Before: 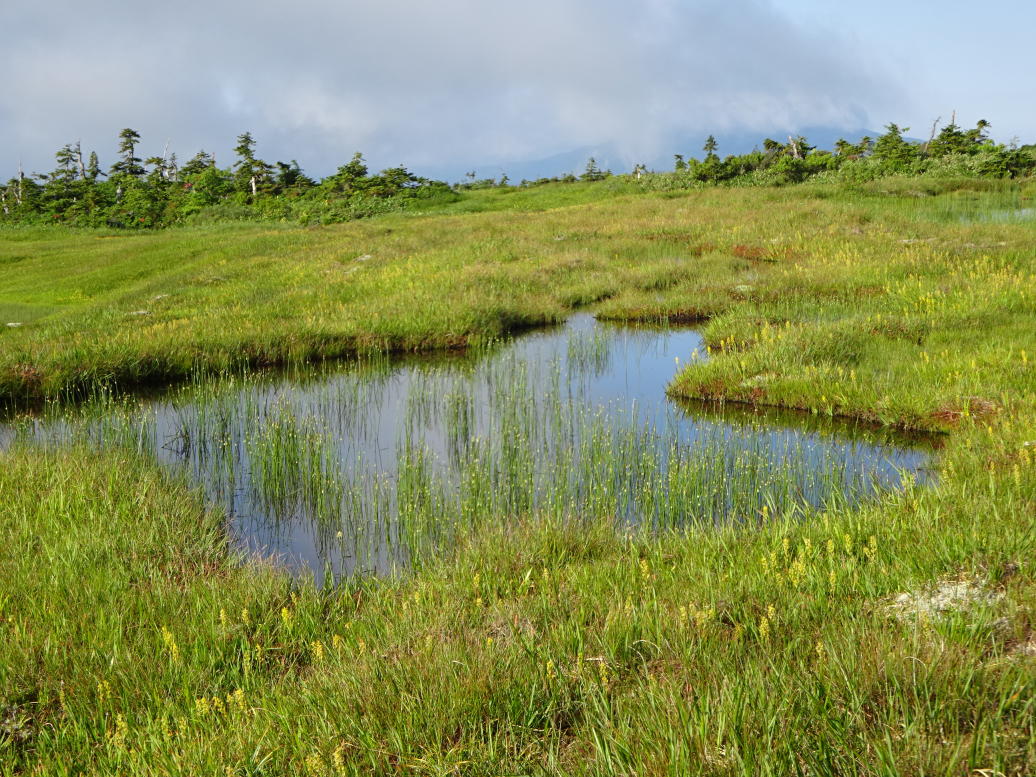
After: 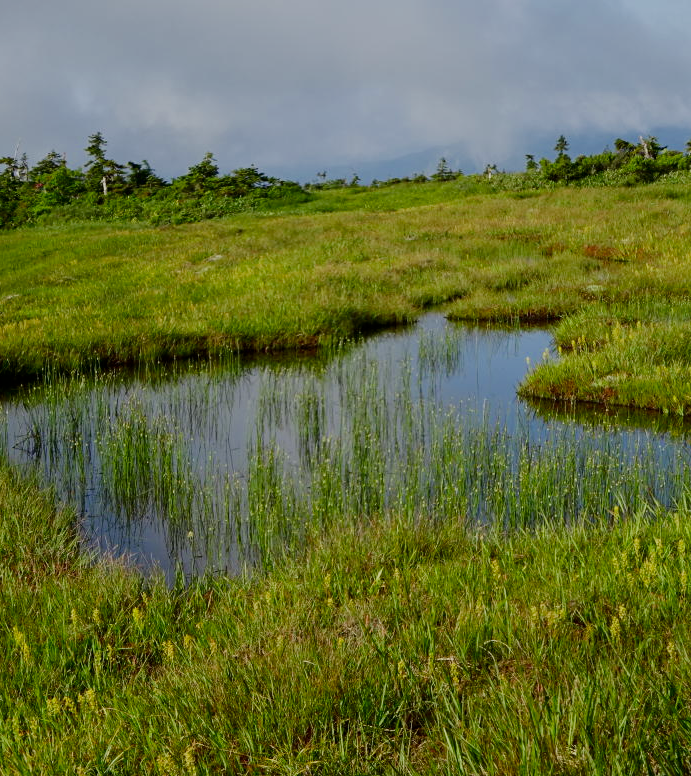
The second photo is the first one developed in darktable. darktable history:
contrast brightness saturation: brightness -0.196, saturation 0.076
tone curve: curves: ch0 [(0, 0) (0.265, 0.253) (0.732, 0.751) (1, 1)], color space Lab, independent channels, preserve colors none
crop and rotate: left 14.435%, right 18.818%
filmic rgb: black relative exposure -7.65 EV, white relative exposure 4.56 EV, hardness 3.61, contrast in shadows safe
